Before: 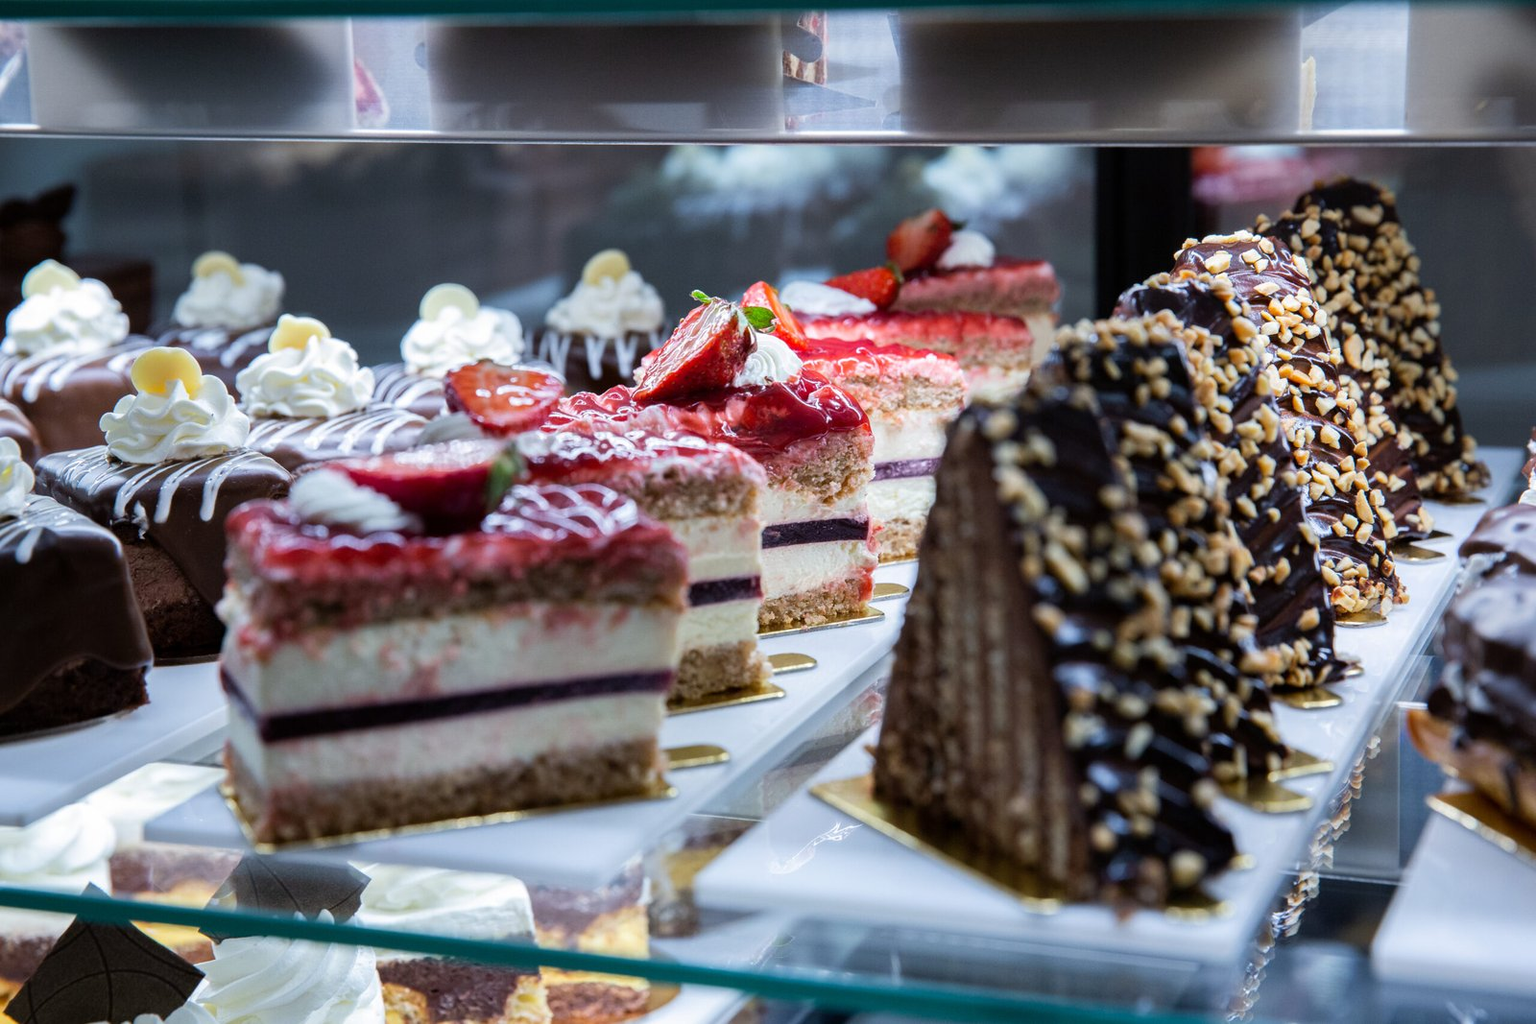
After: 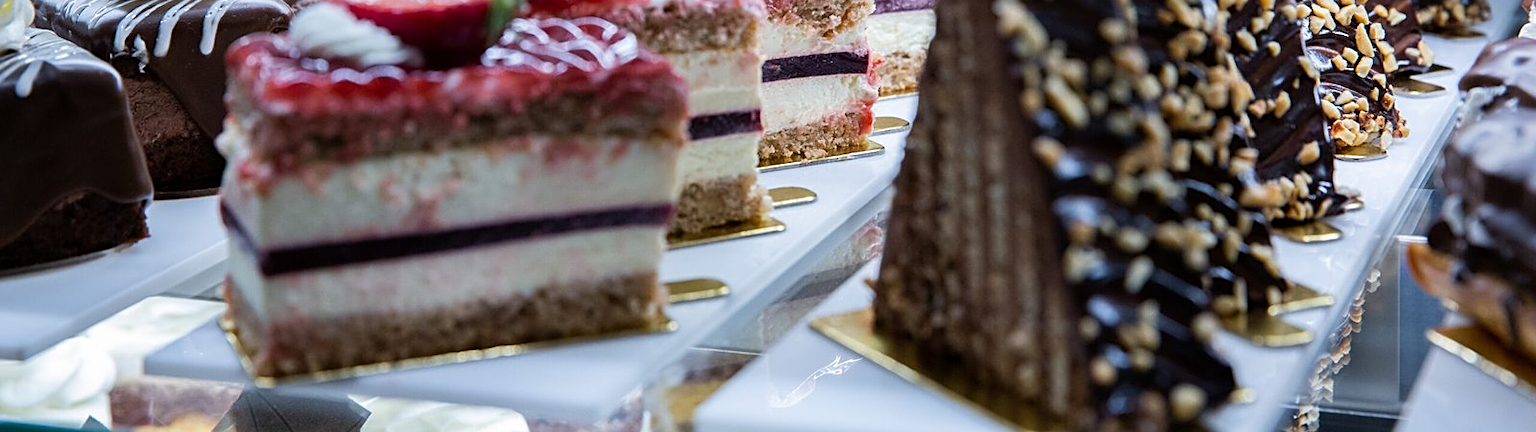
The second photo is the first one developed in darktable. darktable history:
sharpen: on, module defaults
crop: top 45.551%, bottom 12.262%
